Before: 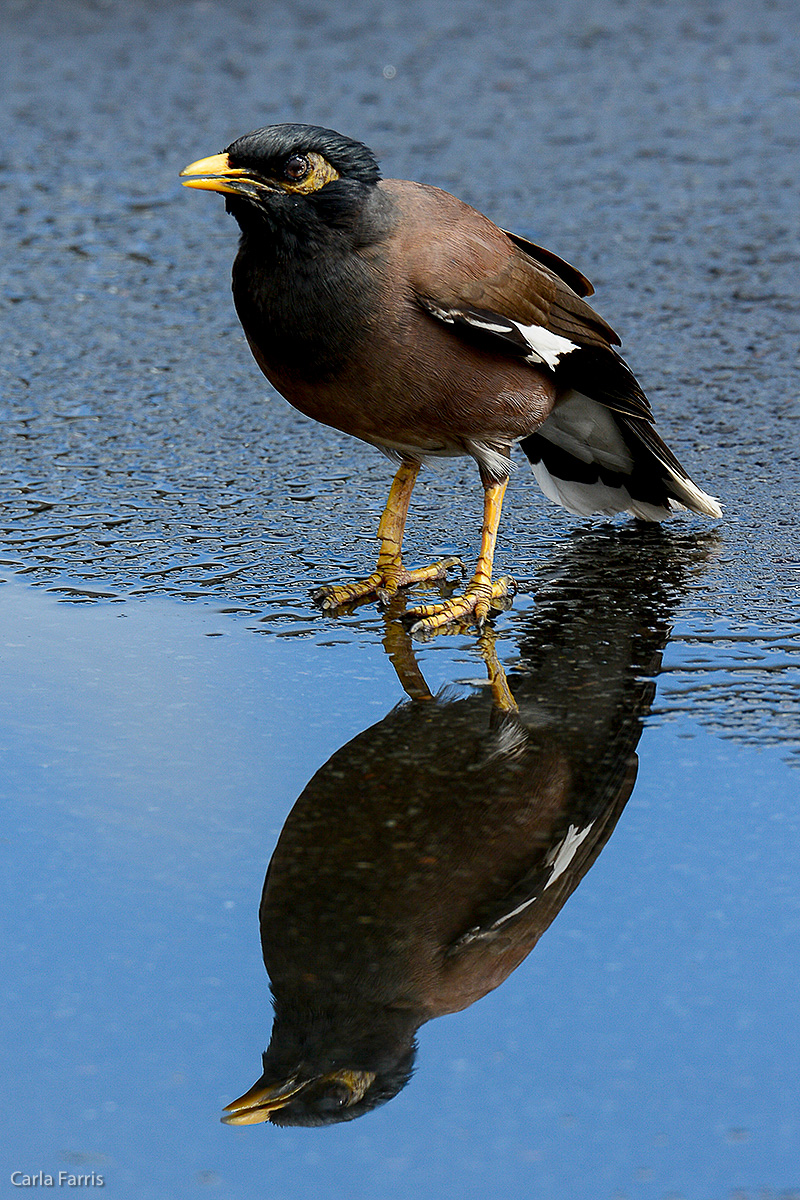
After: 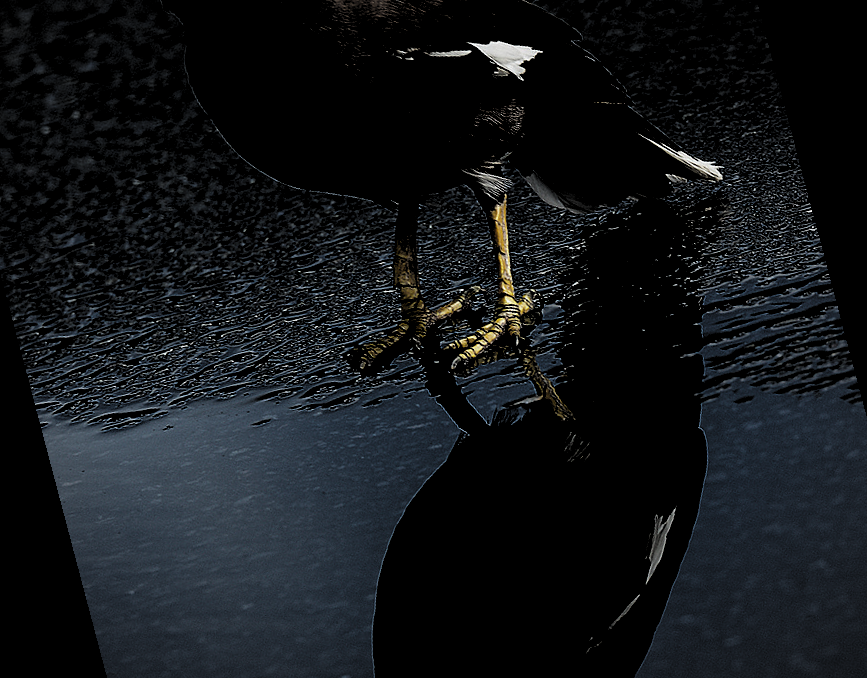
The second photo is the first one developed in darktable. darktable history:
rotate and perspective: rotation -14.8°, crop left 0.1, crop right 0.903, crop top 0.25, crop bottom 0.748
vignetting: fall-off radius 70%, automatic ratio true
levels: levels [0.514, 0.759, 1]
